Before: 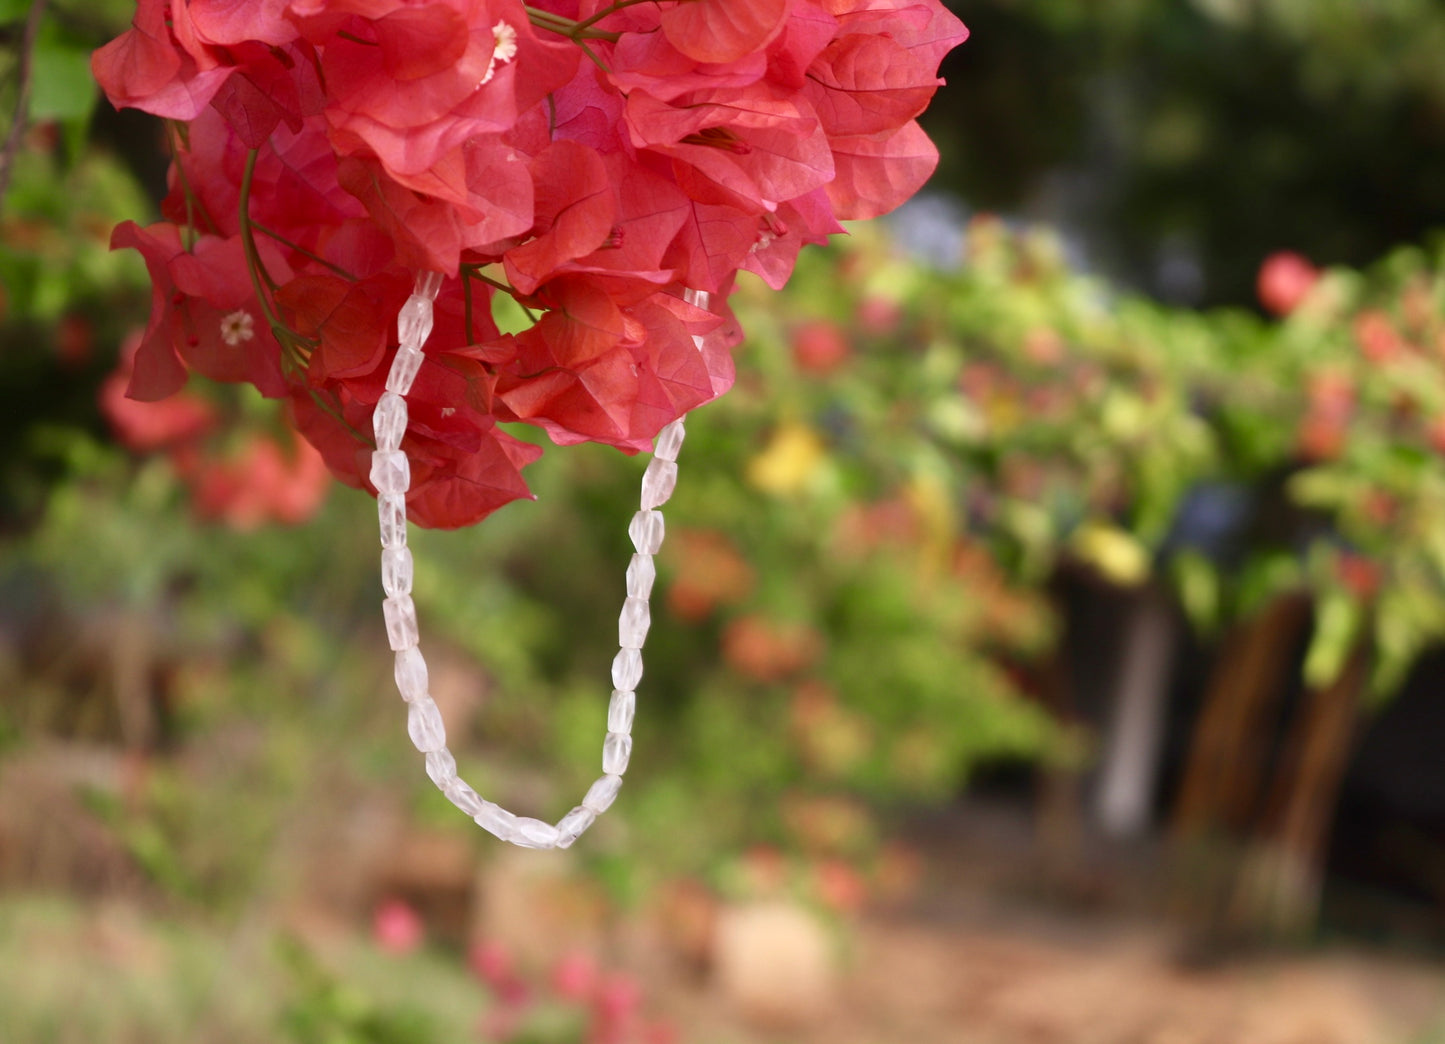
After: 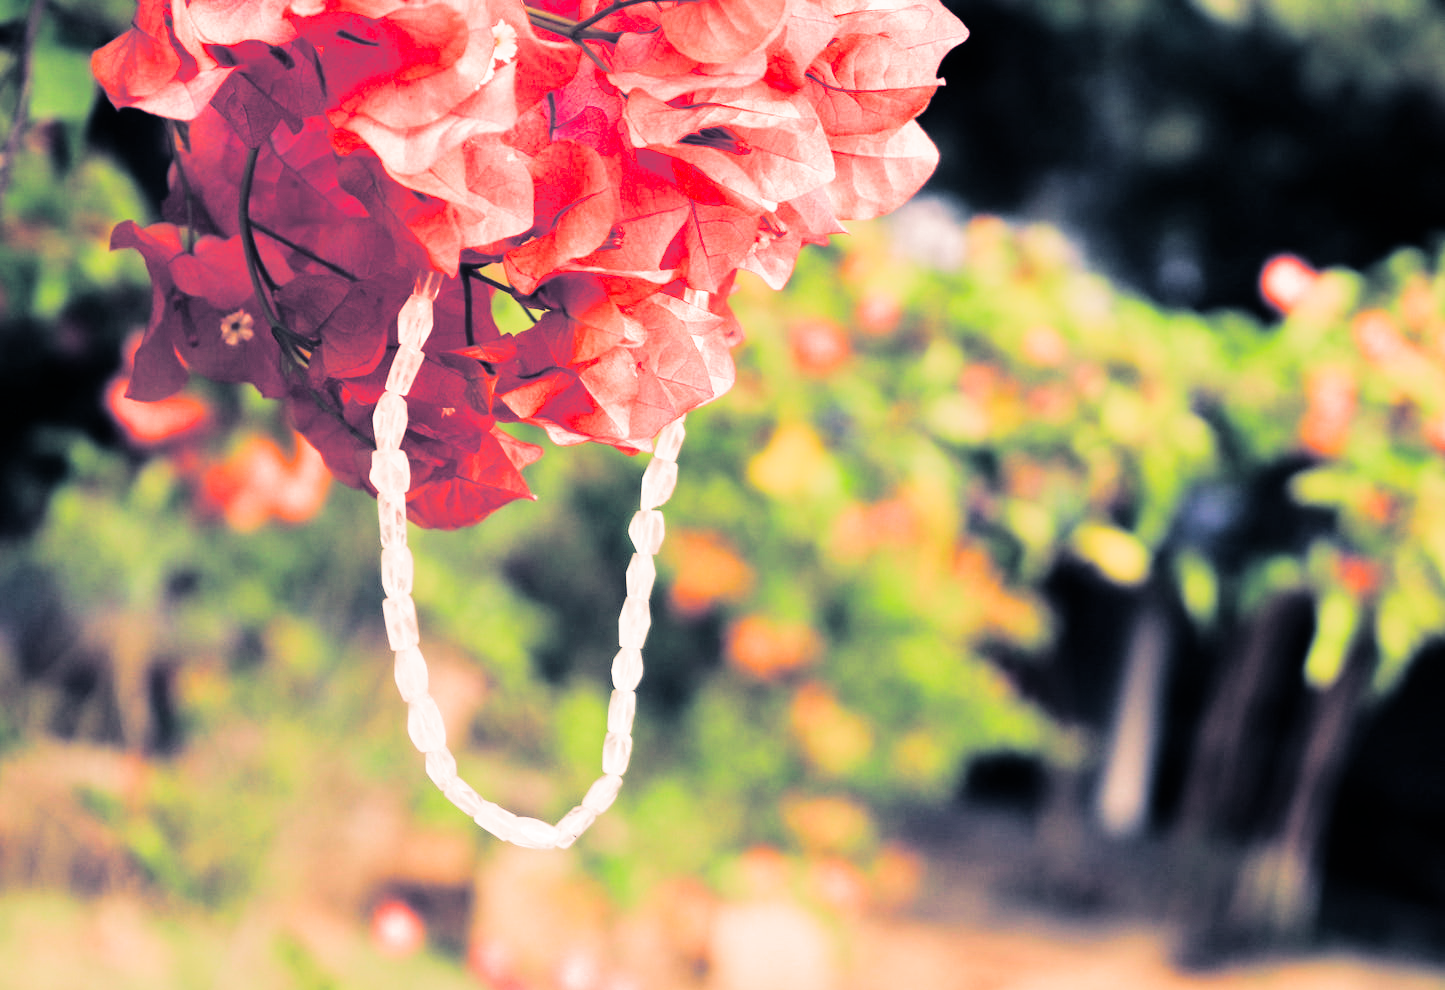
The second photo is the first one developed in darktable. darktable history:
crop and rotate: top 0%, bottom 5.097%
tone curve: curves: ch0 [(0, 0) (0.004, 0) (0.133, 0.071) (0.325, 0.456) (0.832, 0.957) (1, 1)], color space Lab, linked channels, preserve colors none
split-toning: shadows › hue 226.8°, shadows › saturation 0.56, highlights › hue 28.8°, balance -40, compress 0%
